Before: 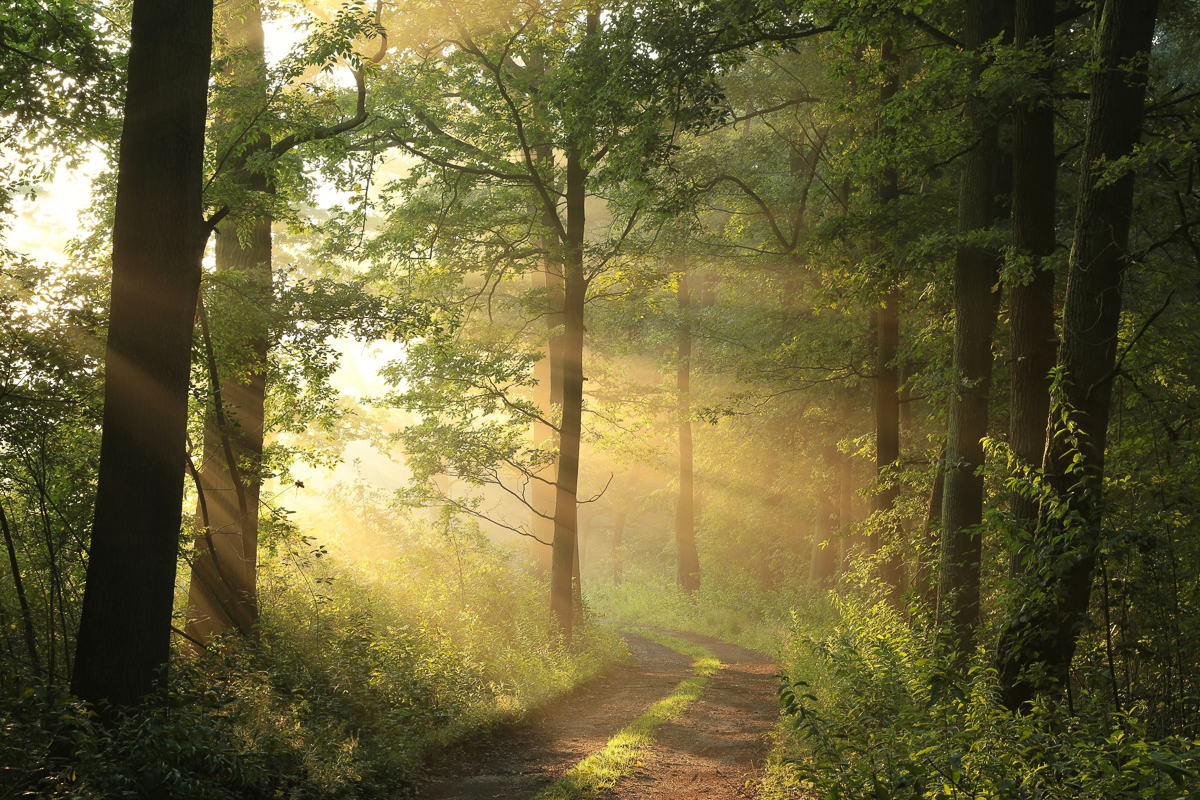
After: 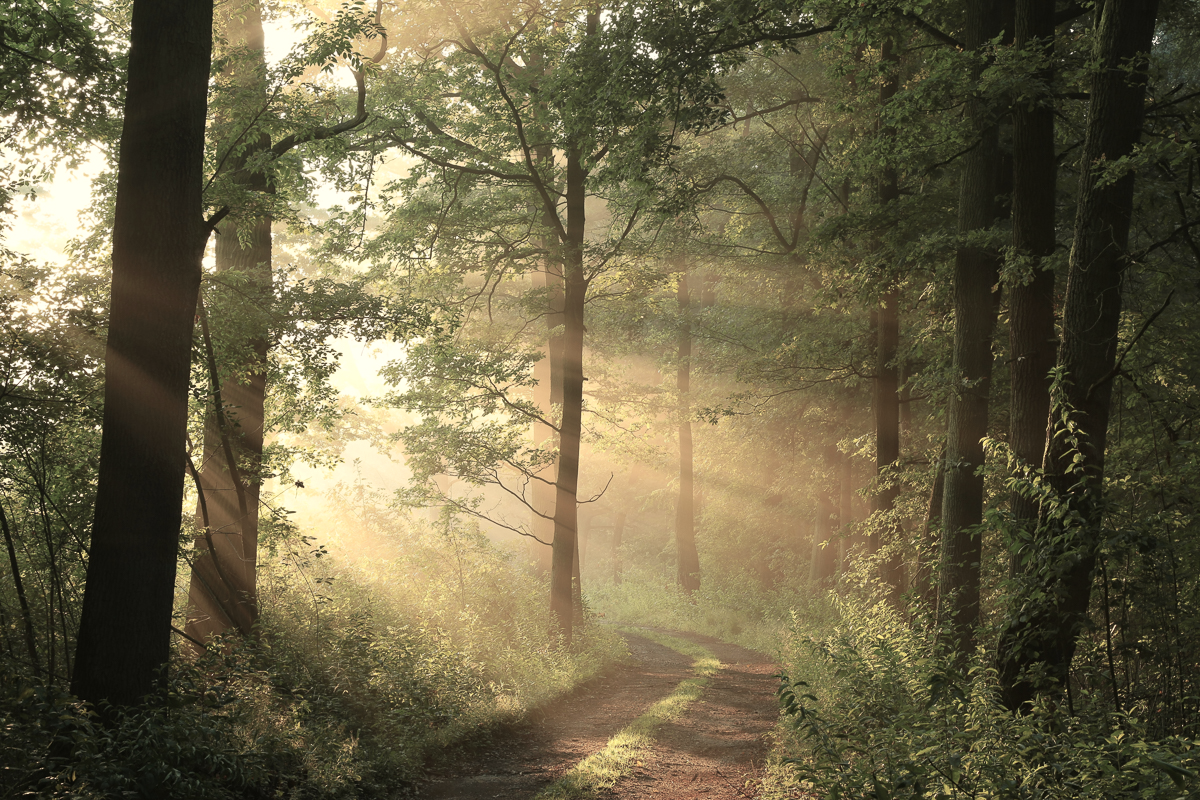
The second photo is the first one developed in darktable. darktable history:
color balance: input saturation 100.43%, contrast fulcrum 14.22%, output saturation 70.41%
white balance: red 1.045, blue 0.932
